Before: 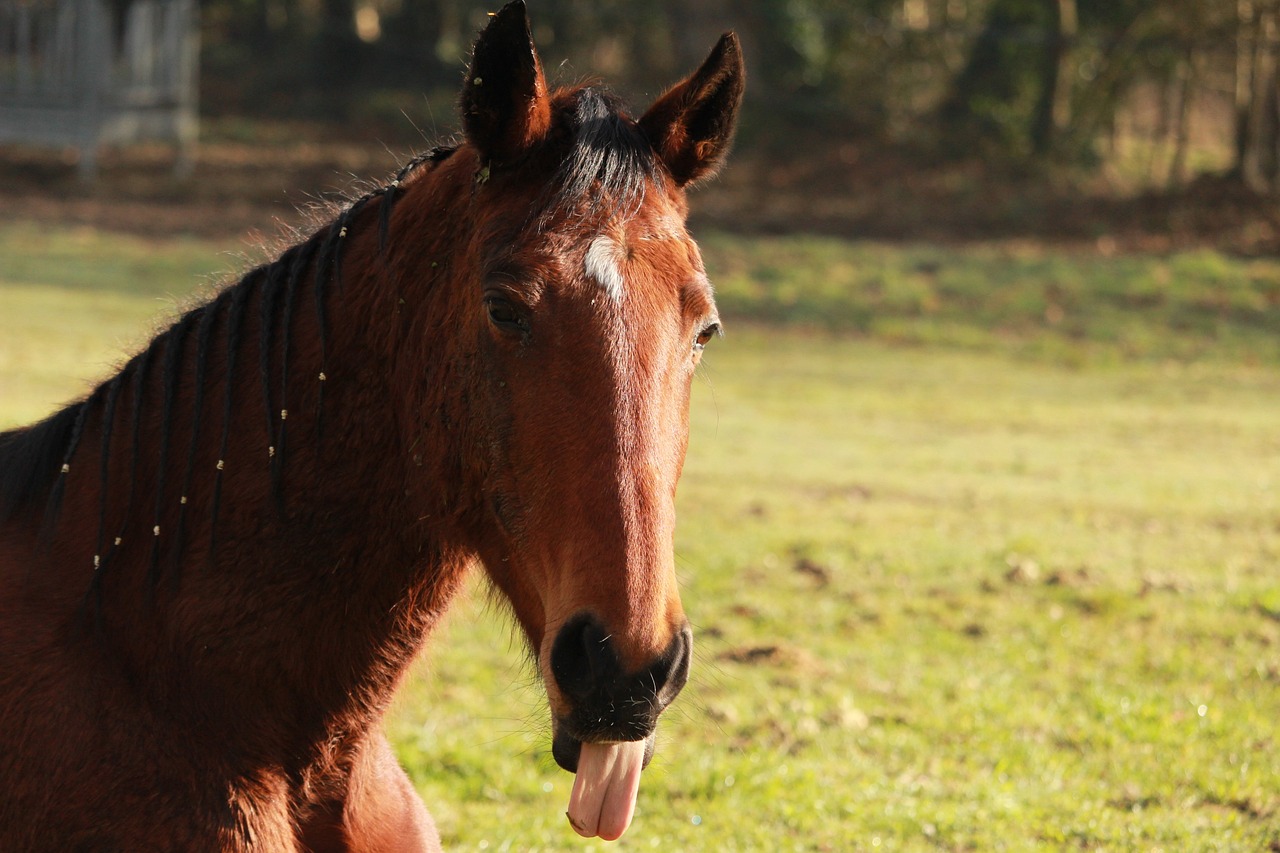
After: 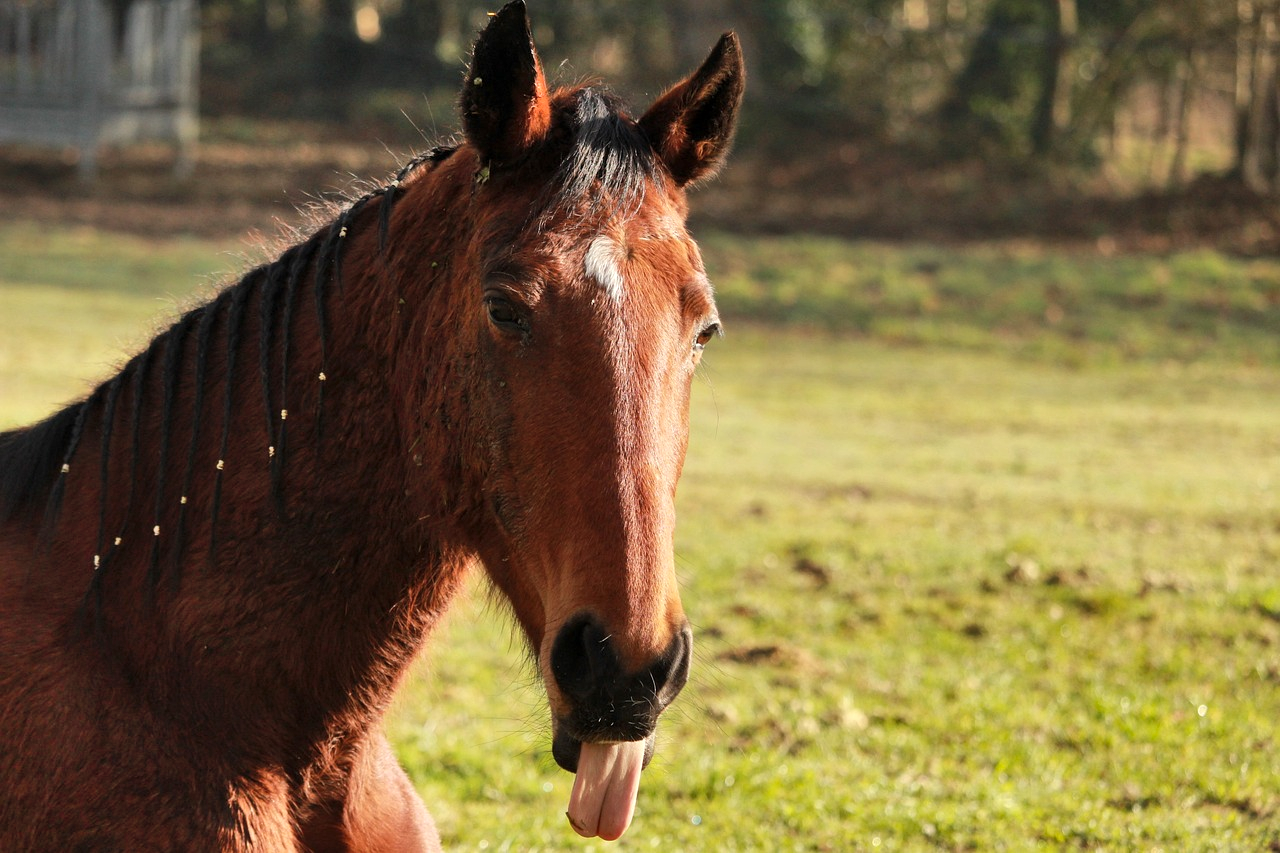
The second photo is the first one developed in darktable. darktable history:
shadows and highlights: white point adjustment 0.862, soften with gaussian
local contrast: highlights 104%, shadows 100%, detail 119%, midtone range 0.2
